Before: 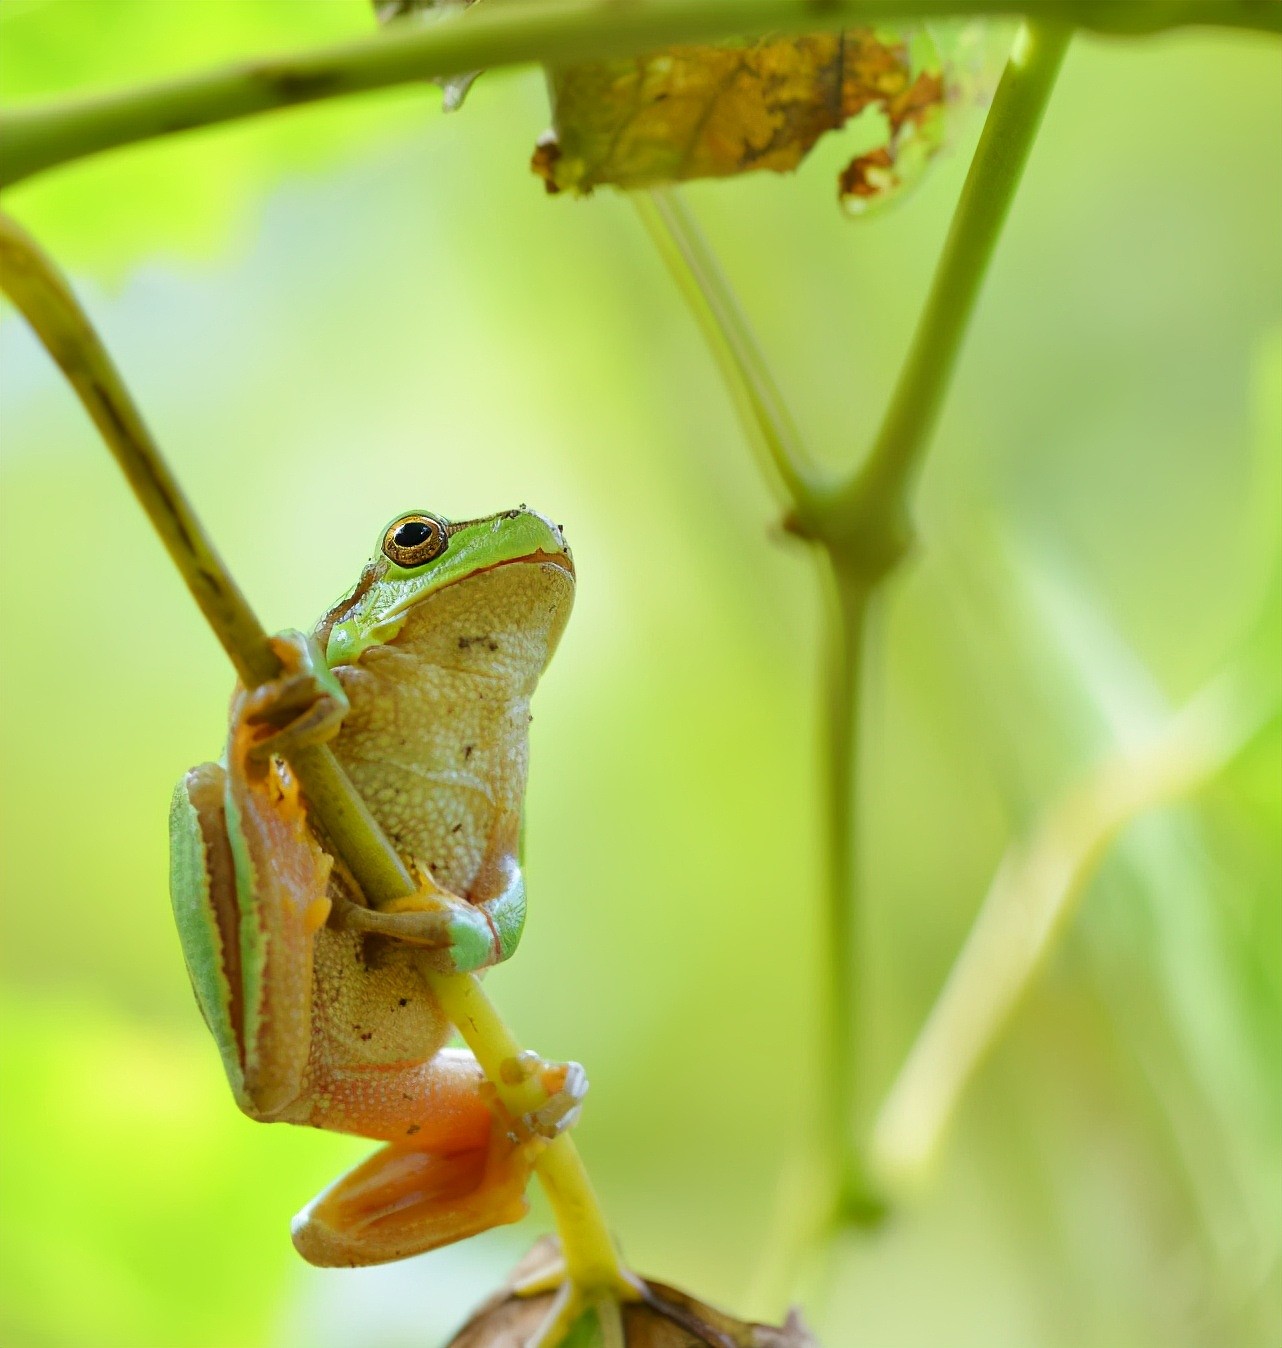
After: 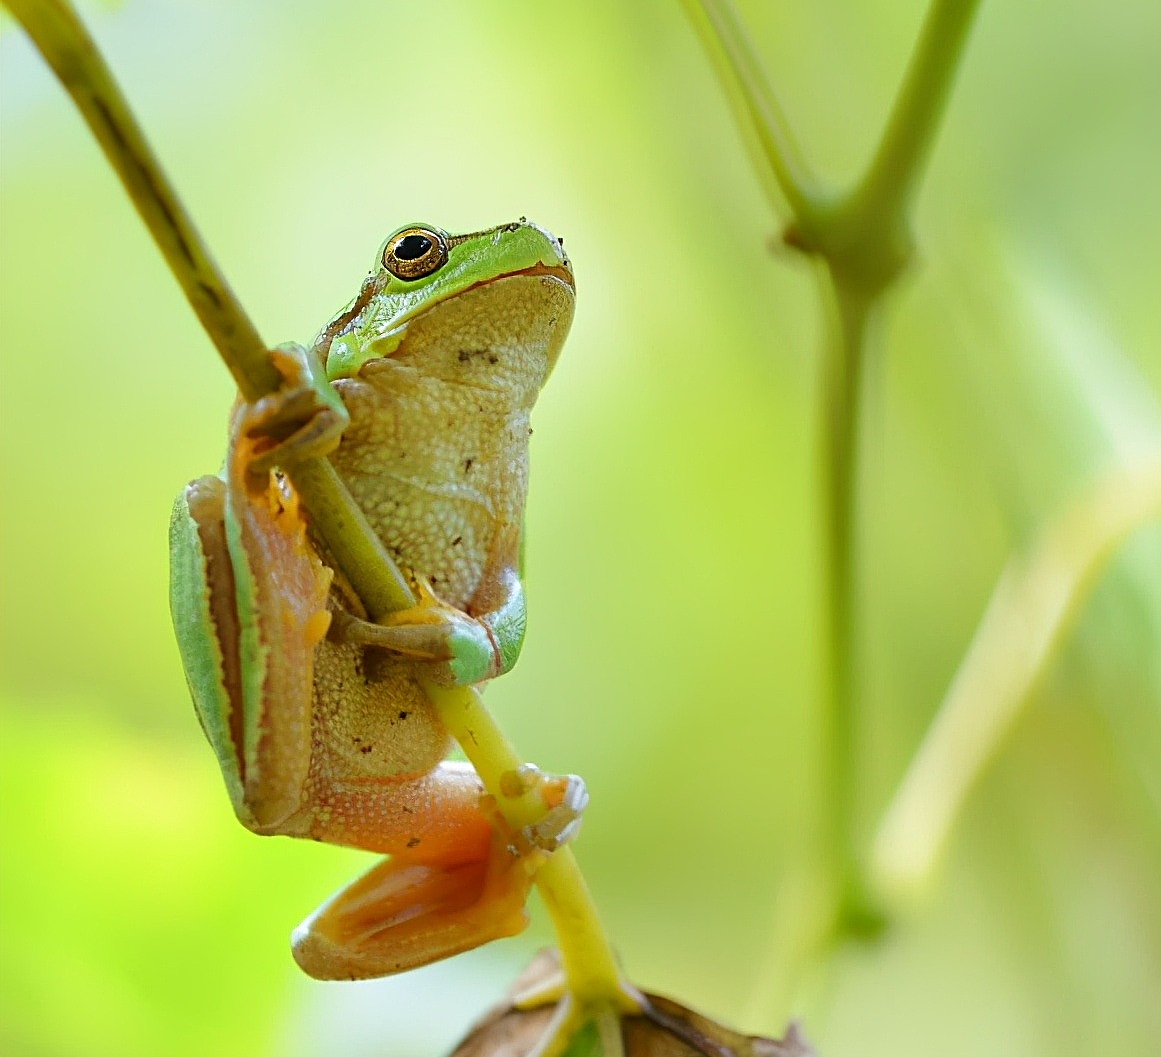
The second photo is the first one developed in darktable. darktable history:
crop: top 21.312%, right 9.415%, bottom 0.22%
sharpen: on, module defaults
